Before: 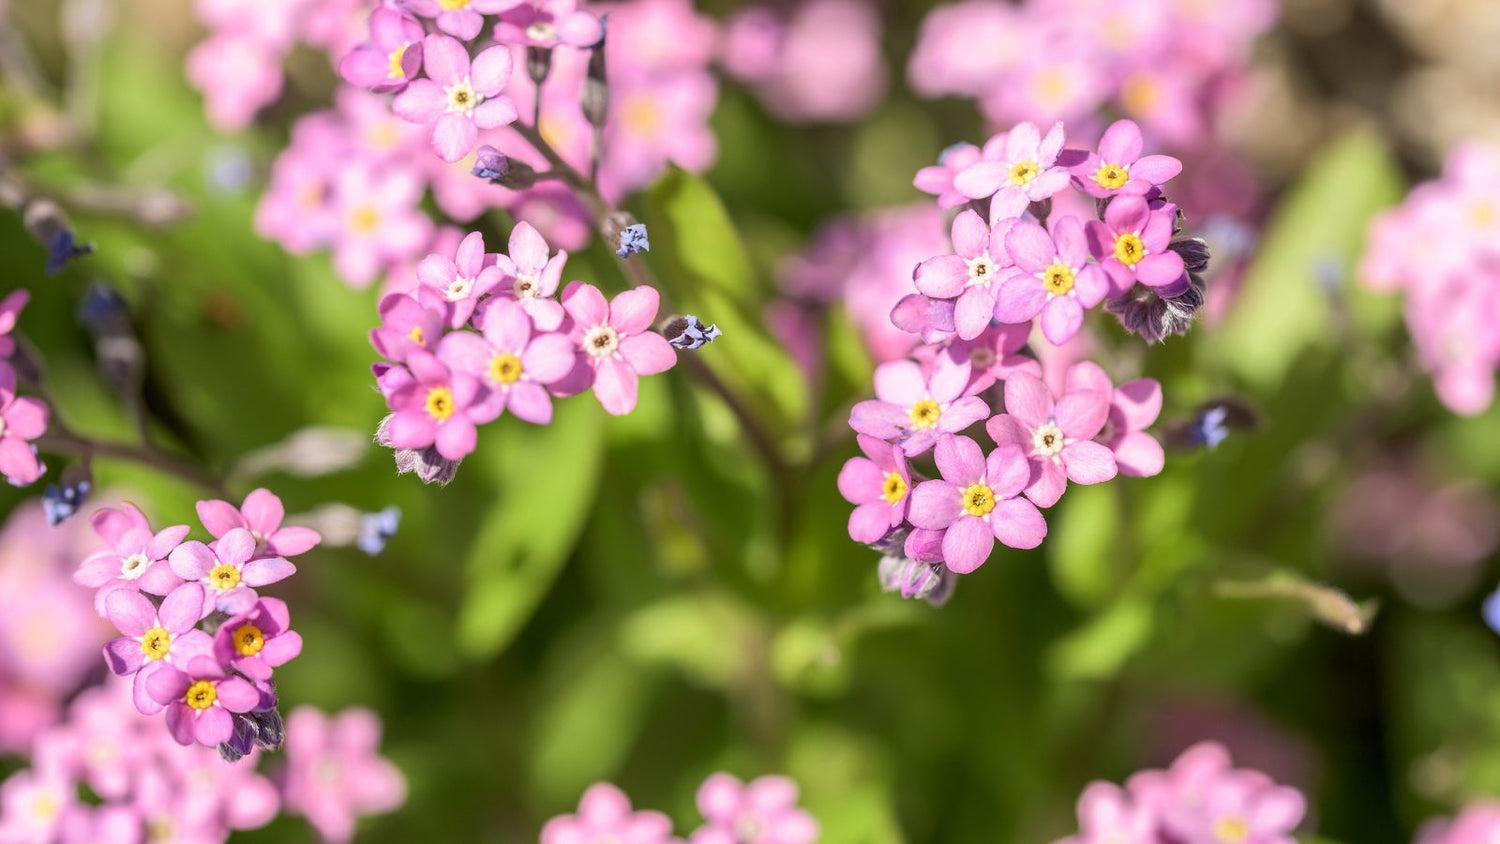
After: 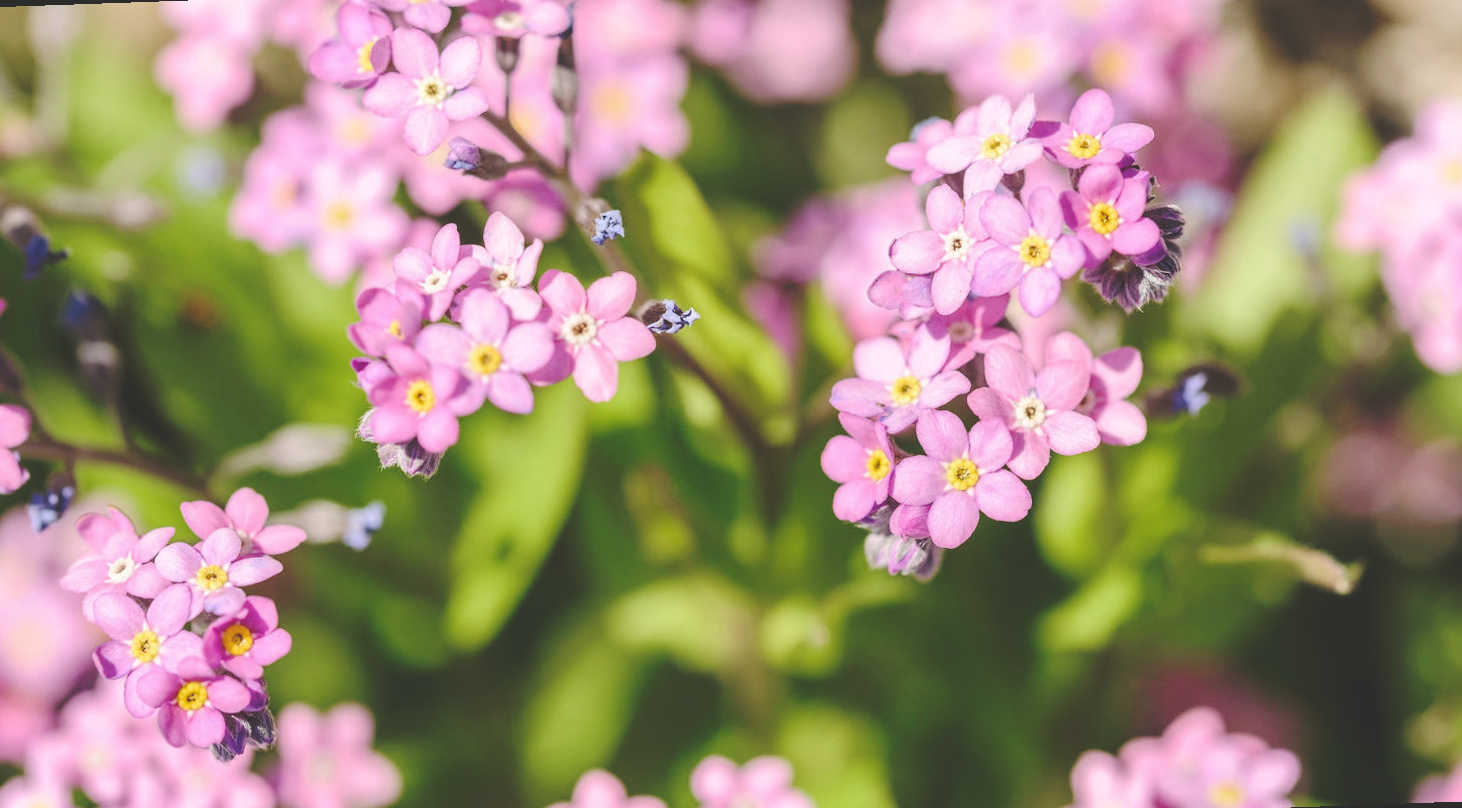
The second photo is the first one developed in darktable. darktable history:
base curve: curves: ch0 [(0, 0.024) (0.055, 0.065) (0.121, 0.166) (0.236, 0.319) (0.693, 0.726) (1, 1)], preserve colors none
white balance: emerald 1
rotate and perspective: rotation -2°, crop left 0.022, crop right 0.978, crop top 0.049, crop bottom 0.951
